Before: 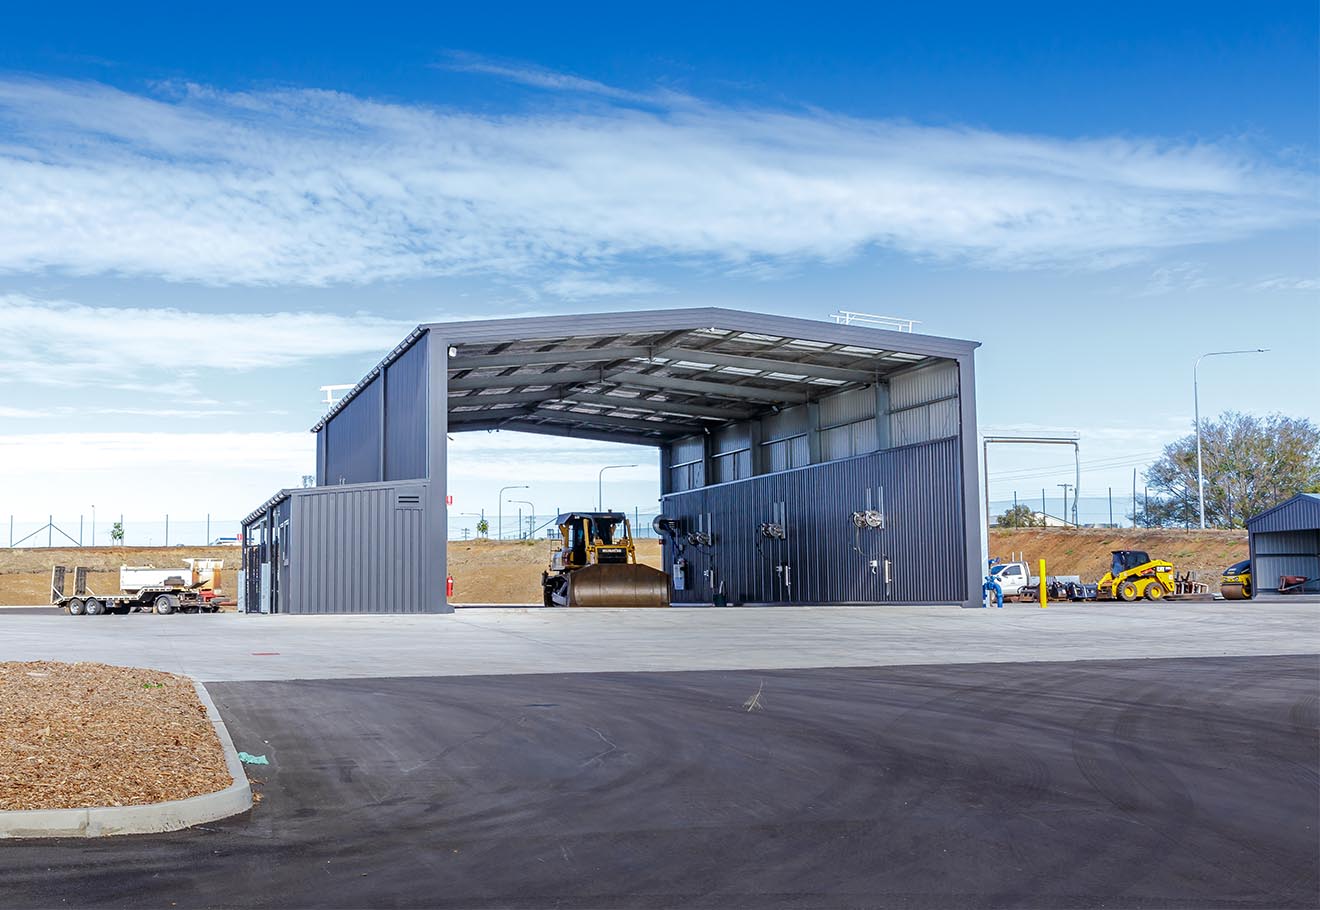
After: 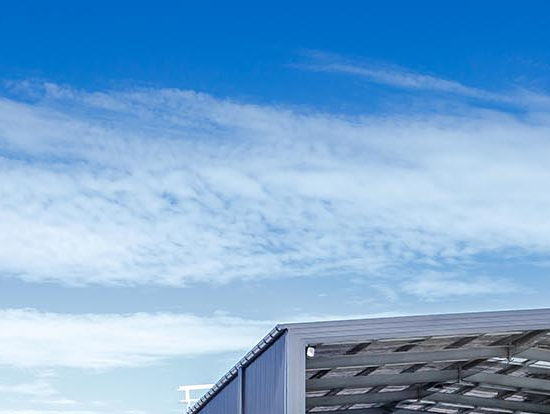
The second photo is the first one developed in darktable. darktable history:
crop and rotate: left 10.845%, top 0.078%, right 47.477%, bottom 54.386%
